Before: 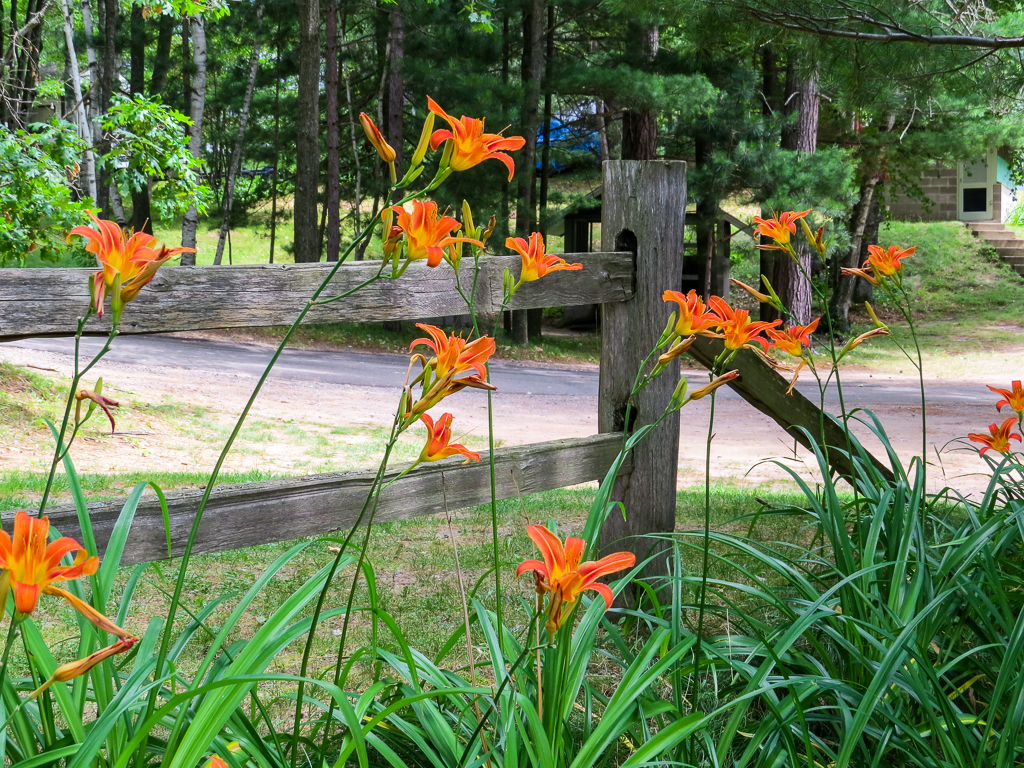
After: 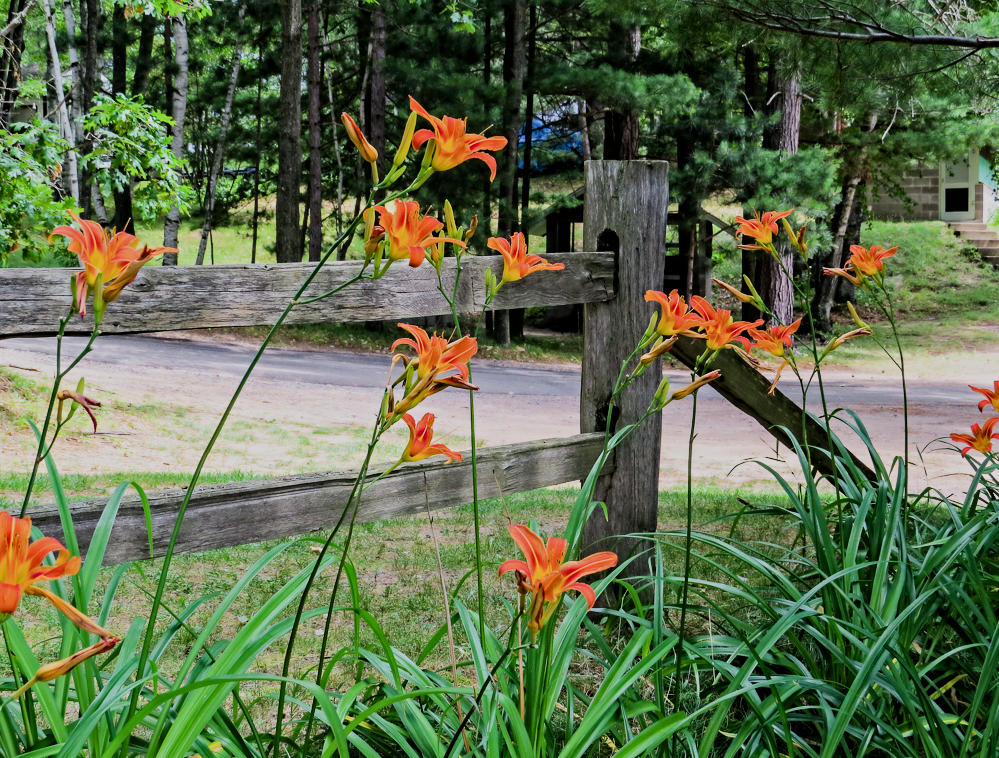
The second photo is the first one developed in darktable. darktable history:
contrast equalizer: y [[0.5, 0.5, 0.501, 0.63, 0.504, 0.5], [0.5 ×6], [0.5 ×6], [0 ×6], [0 ×6]]
filmic rgb: black relative exposure -7.65 EV, white relative exposure 4.56 EV, hardness 3.61
crop and rotate: left 1.774%, right 0.633%, bottom 1.28%
